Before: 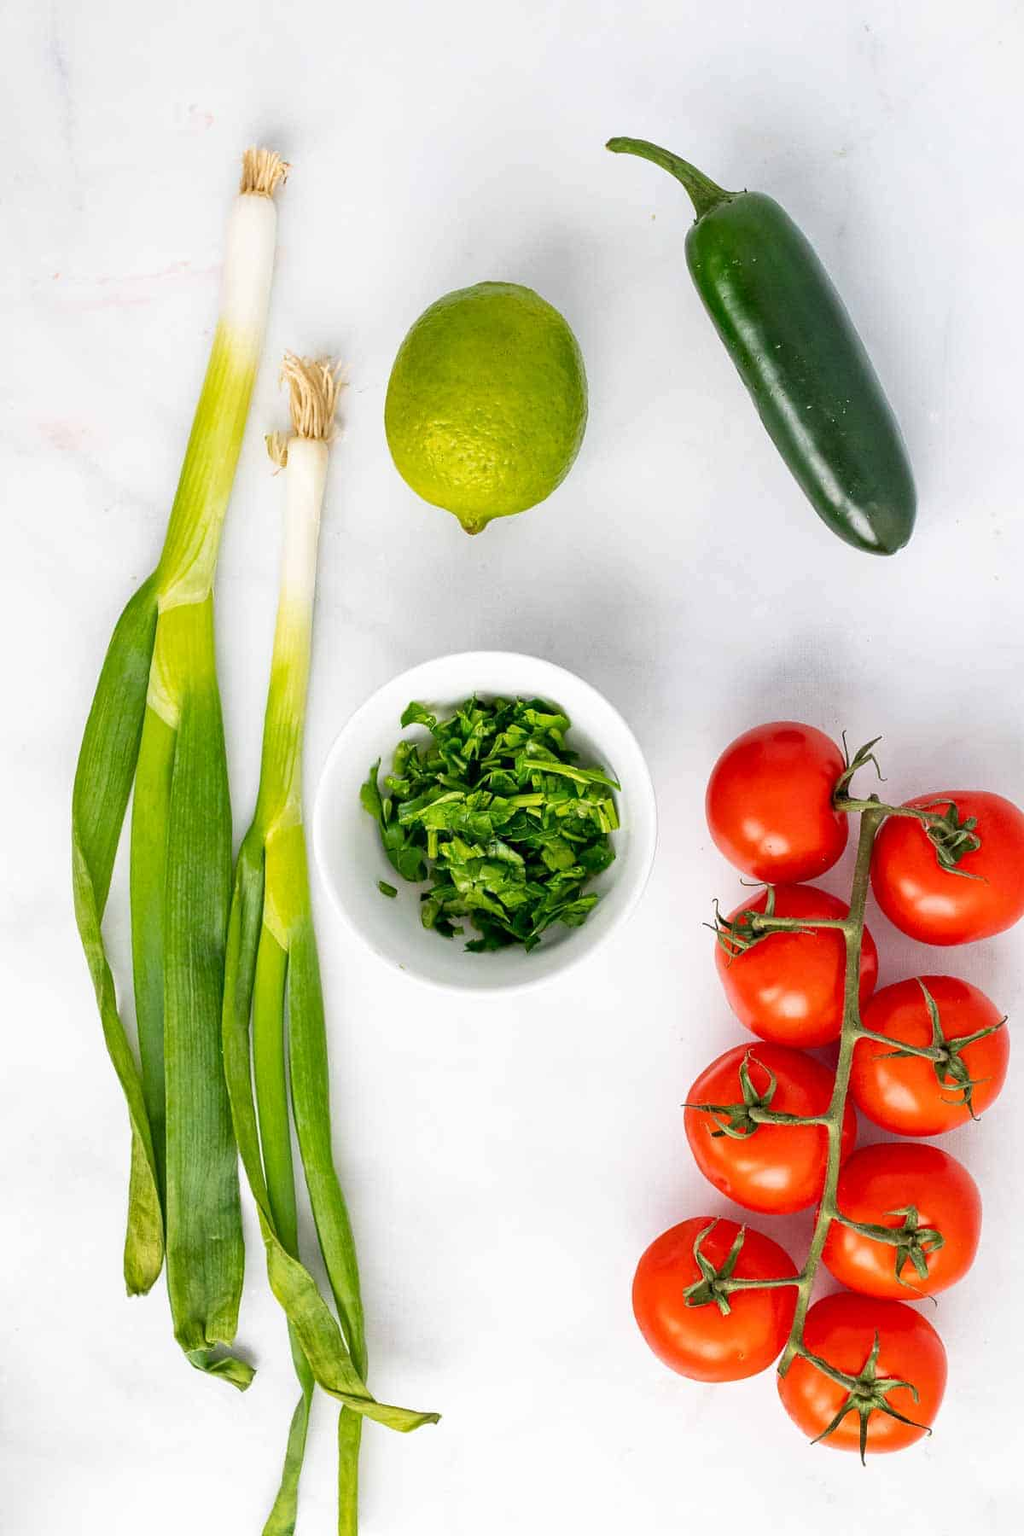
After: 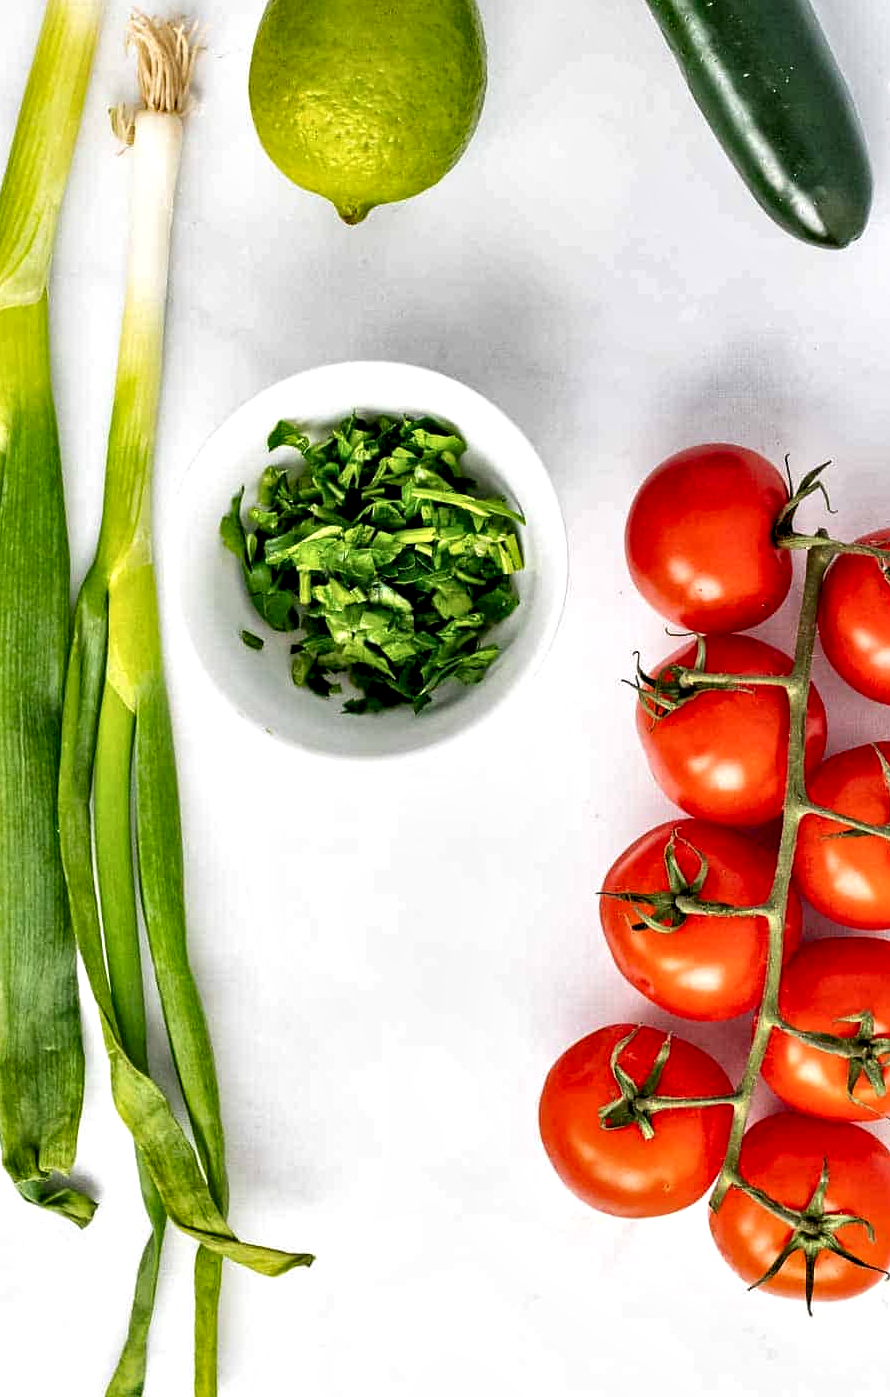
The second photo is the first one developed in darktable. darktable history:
levels: levels [0, 0.498, 0.996]
crop: left 16.882%, top 22.347%, right 8.9%
contrast equalizer: y [[0.601, 0.6, 0.598, 0.598, 0.6, 0.601], [0.5 ×6], [0.5 ×6], [0 ×6], [0 ×6]]
